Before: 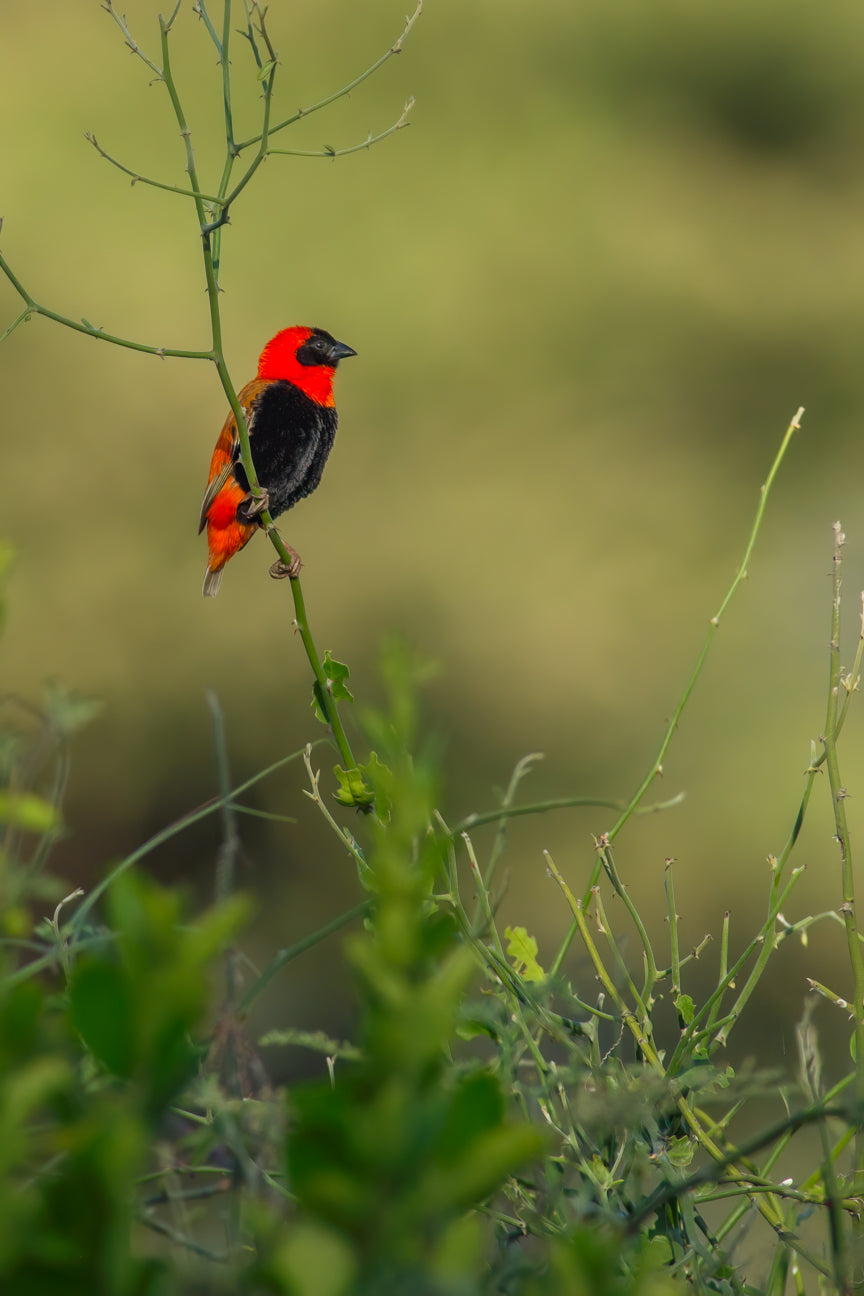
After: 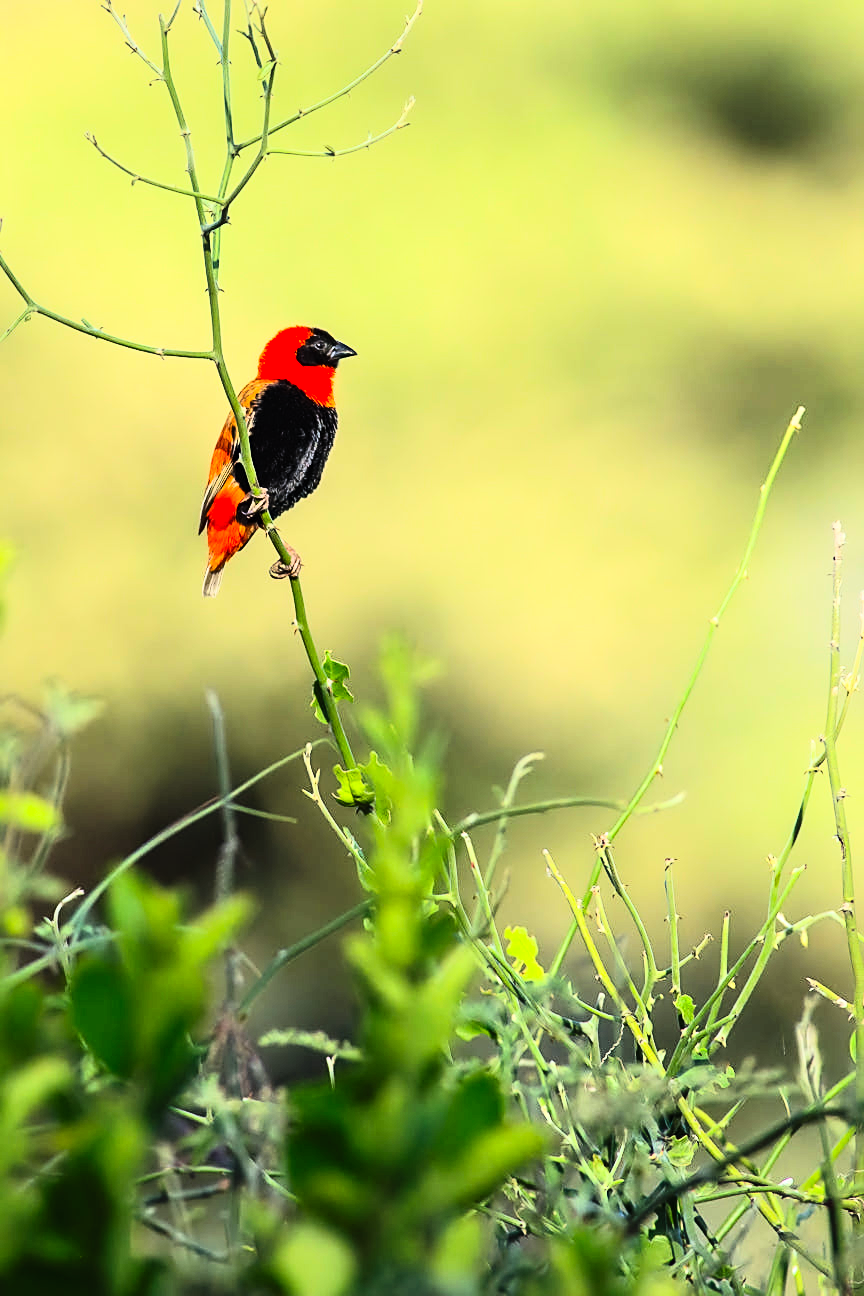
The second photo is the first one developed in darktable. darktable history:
sharpen: on, module defaults
rgb curve: curves: ch0 [(0, 0) (0.21, 0.15) (0.24, 0.21) (0.5, 0.75) (0.75, 0.96) (0.89, 0.99) (1, 1)]; ch1 [(0, 0.02) (0.21, 0.13) (0.25, 0.2) (0.5, 0.67) (0.75, 0.9) (0.89, 0.97) (1, 1)]; ch2 [(0, 0.02) (0.21, 0.13) (0.25, 0.2) (0.5, 0.67) (0.75, 0.9) (0.89, 0.97) (1, 1)], compensate middle gray true
white balance: red 0.984, blue 1.059
contrast brightness saturation: contrast 0.2, brightness 0.16, saturation 0.22
